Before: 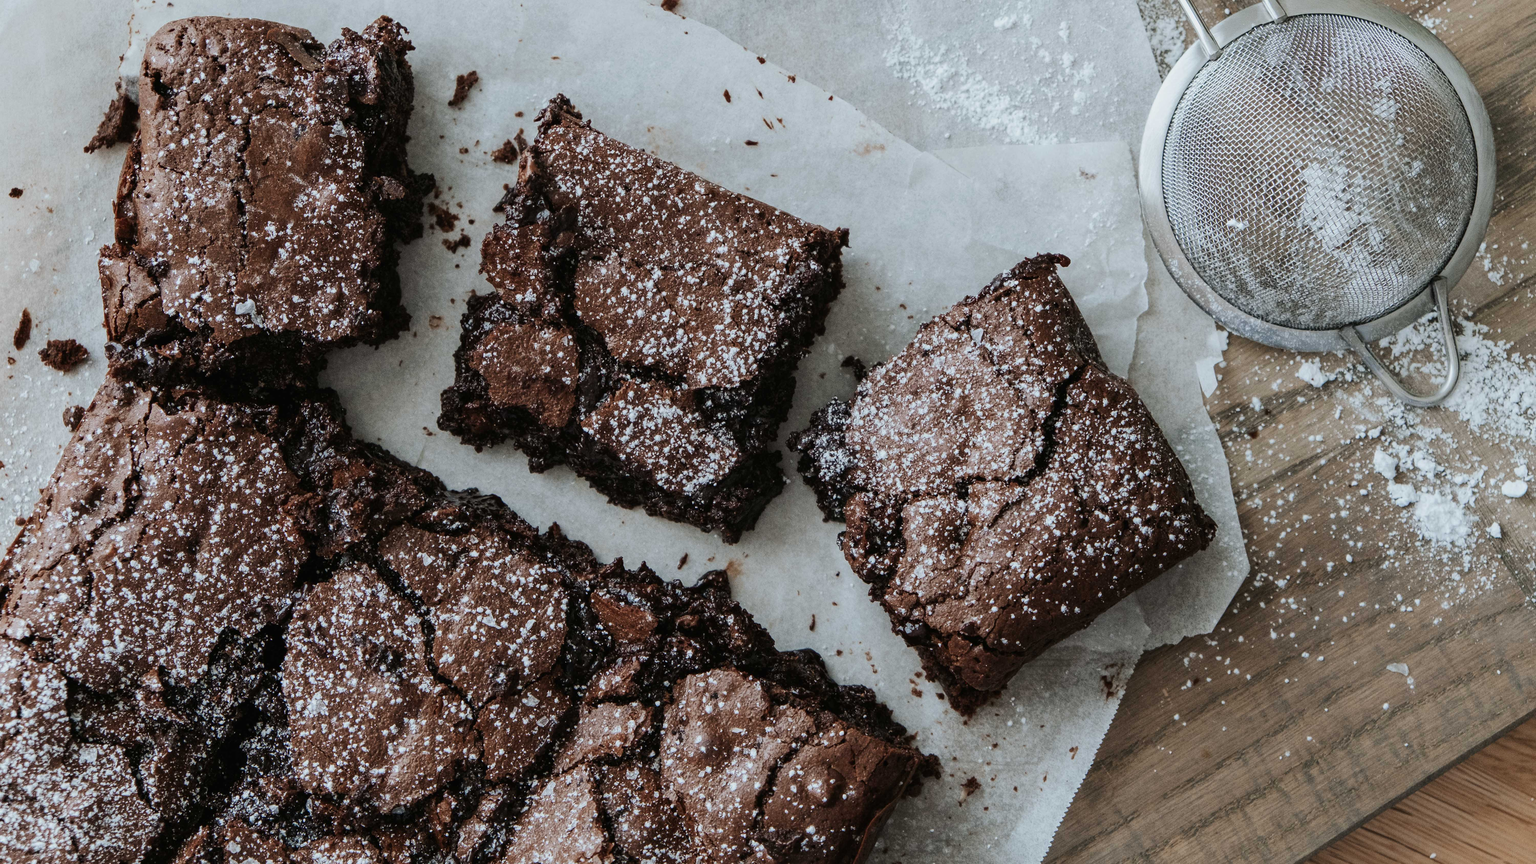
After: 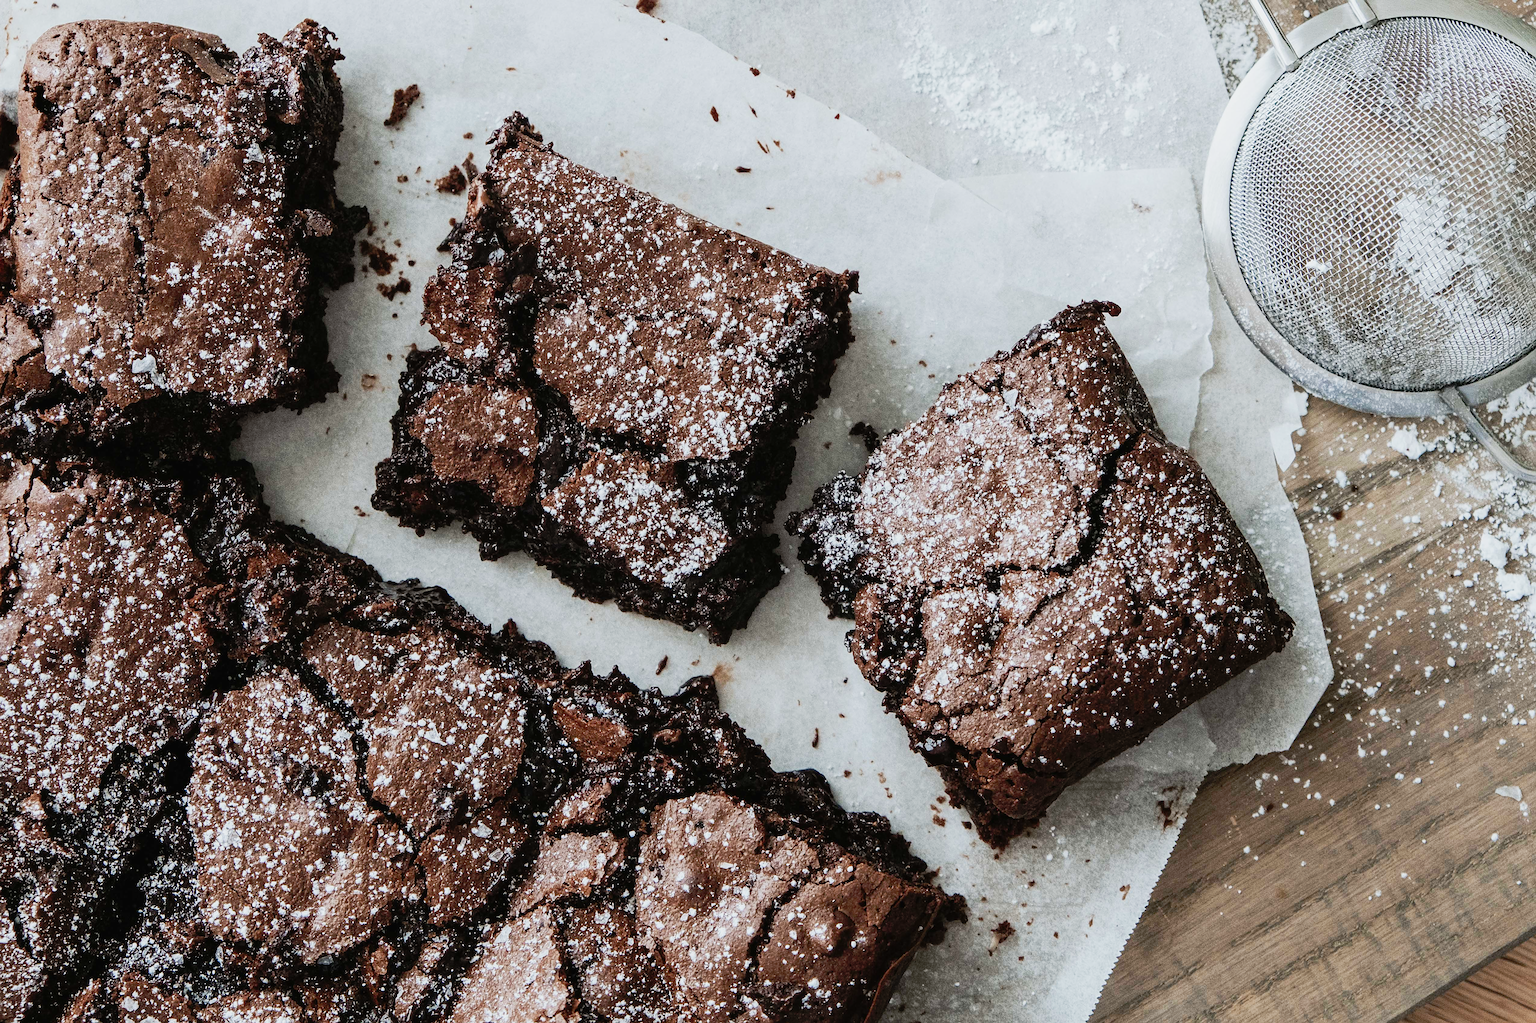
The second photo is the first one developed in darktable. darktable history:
crop: left 8.085%, right 7.466%
tone curve: curves: ch0 [(0, 0.005) (0.103, 0.097) (0.18, 0.22) (0.4, 0.485) (0.5, 0.612) (0.668, 0.787) (0.823, 0.894) (1, 0.971)]; ch1 [(0, 0) (0.172, 0.123) (0.324, 0.253) (0.396, 0.388) (0.478, 0.461) (0.499, 0.498) (0.522, 0.528) (0.618, 0.649) (0.753, 0.821) (1, 1)]; ch2 [(0, 0) (0.411, 0.424) (0.496, 0.501) (0.515, 0.514) (0.555, 0.585) (0.641, 0.69) (1, 1)], preserve colors none
sharpen: on, module defaults
